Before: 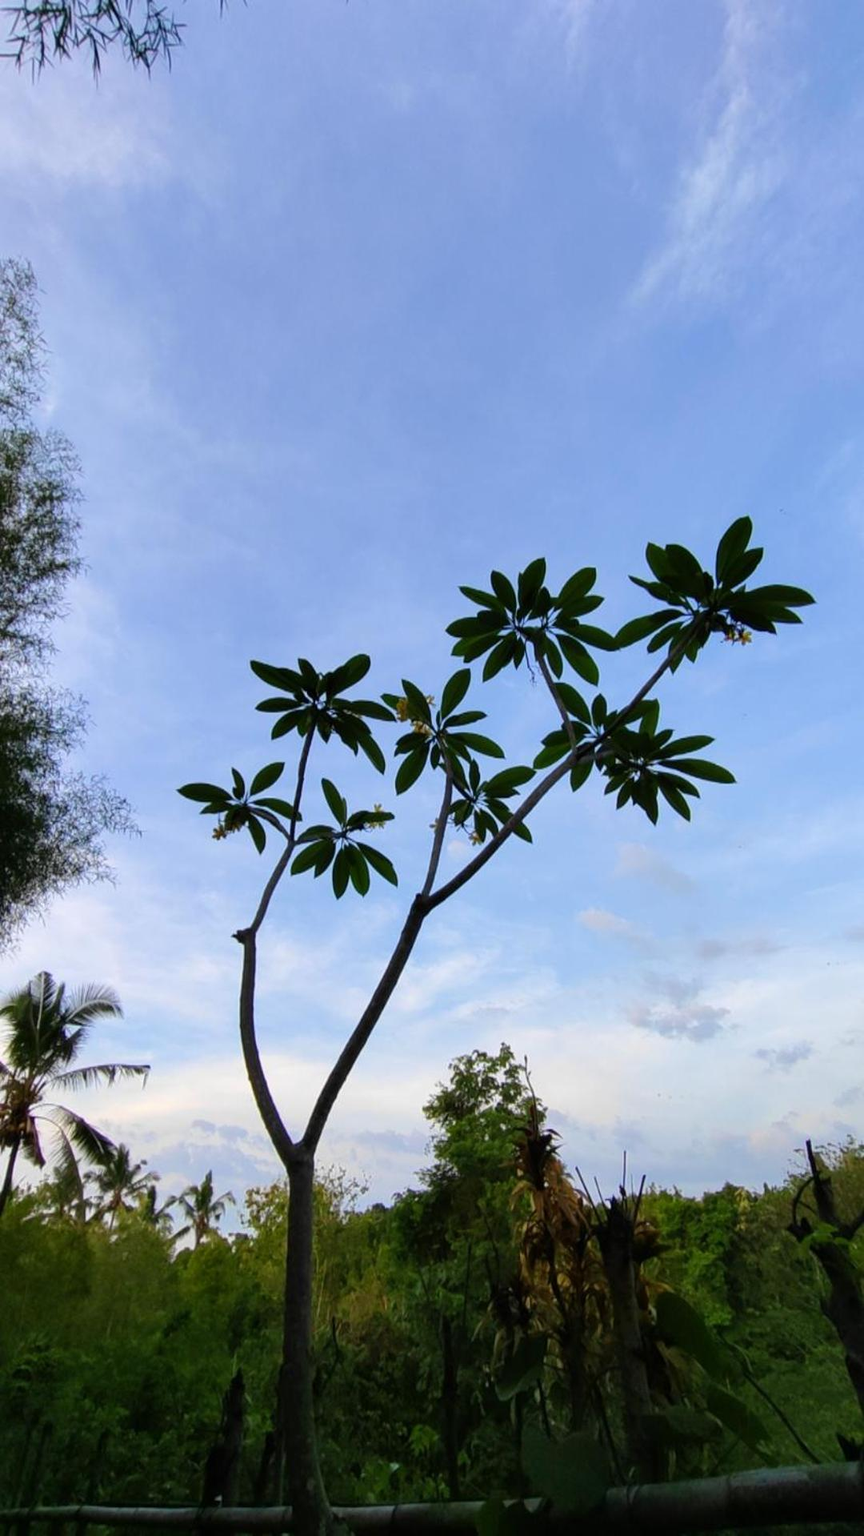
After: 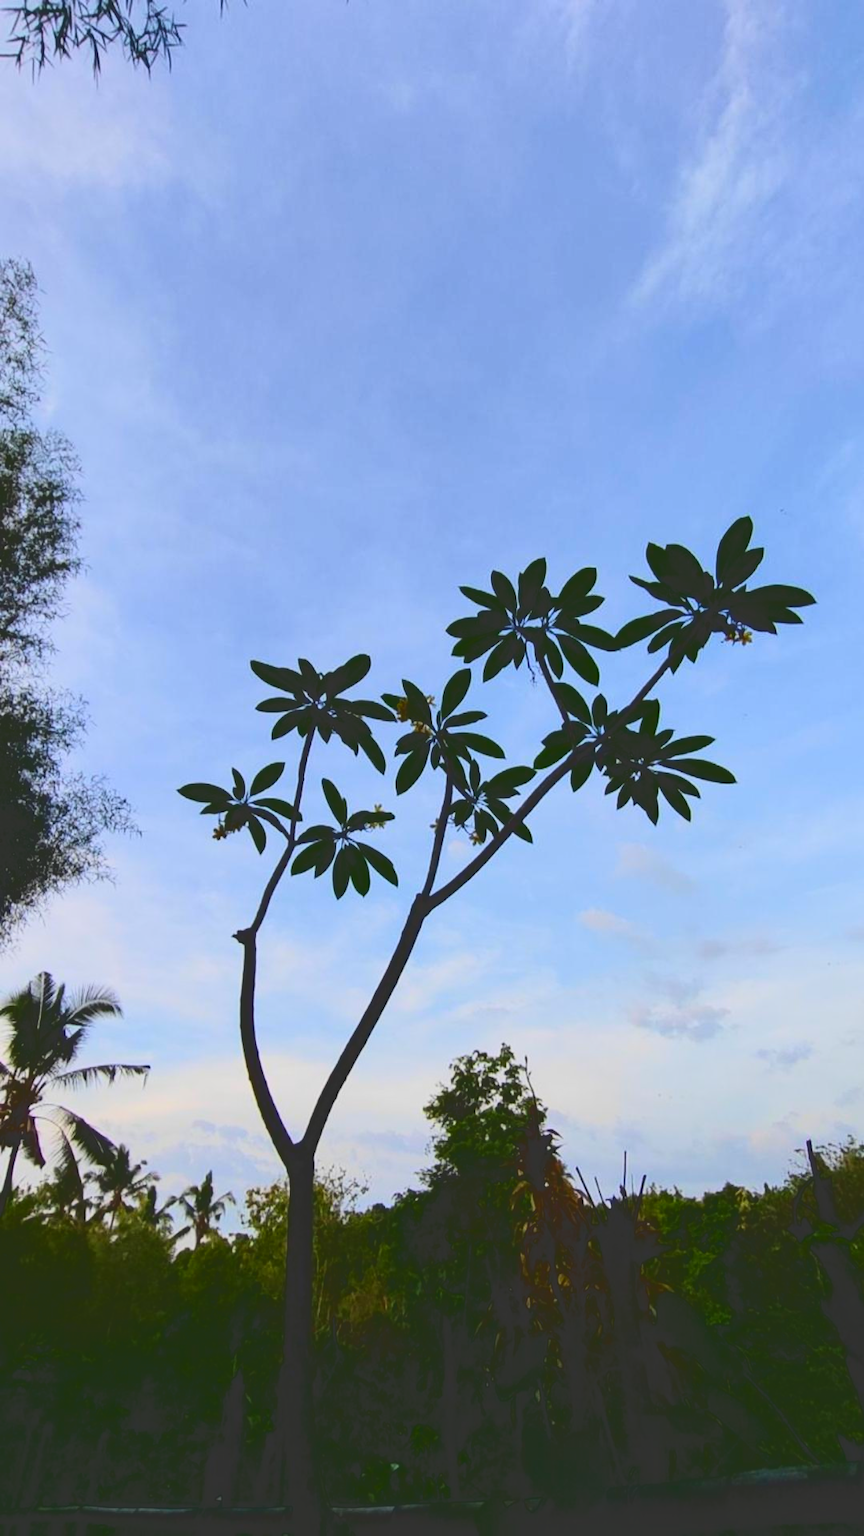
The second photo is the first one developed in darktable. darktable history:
tone curve: curves: ch0 [(0, 0.23) (0.125, 0.207) (0.245, 0.227) (0.736, 0.695) (1, 0.824)], color space Lab, independent channels, preserve colors none
levels: levels [0.055, 0.477, 0.9]
